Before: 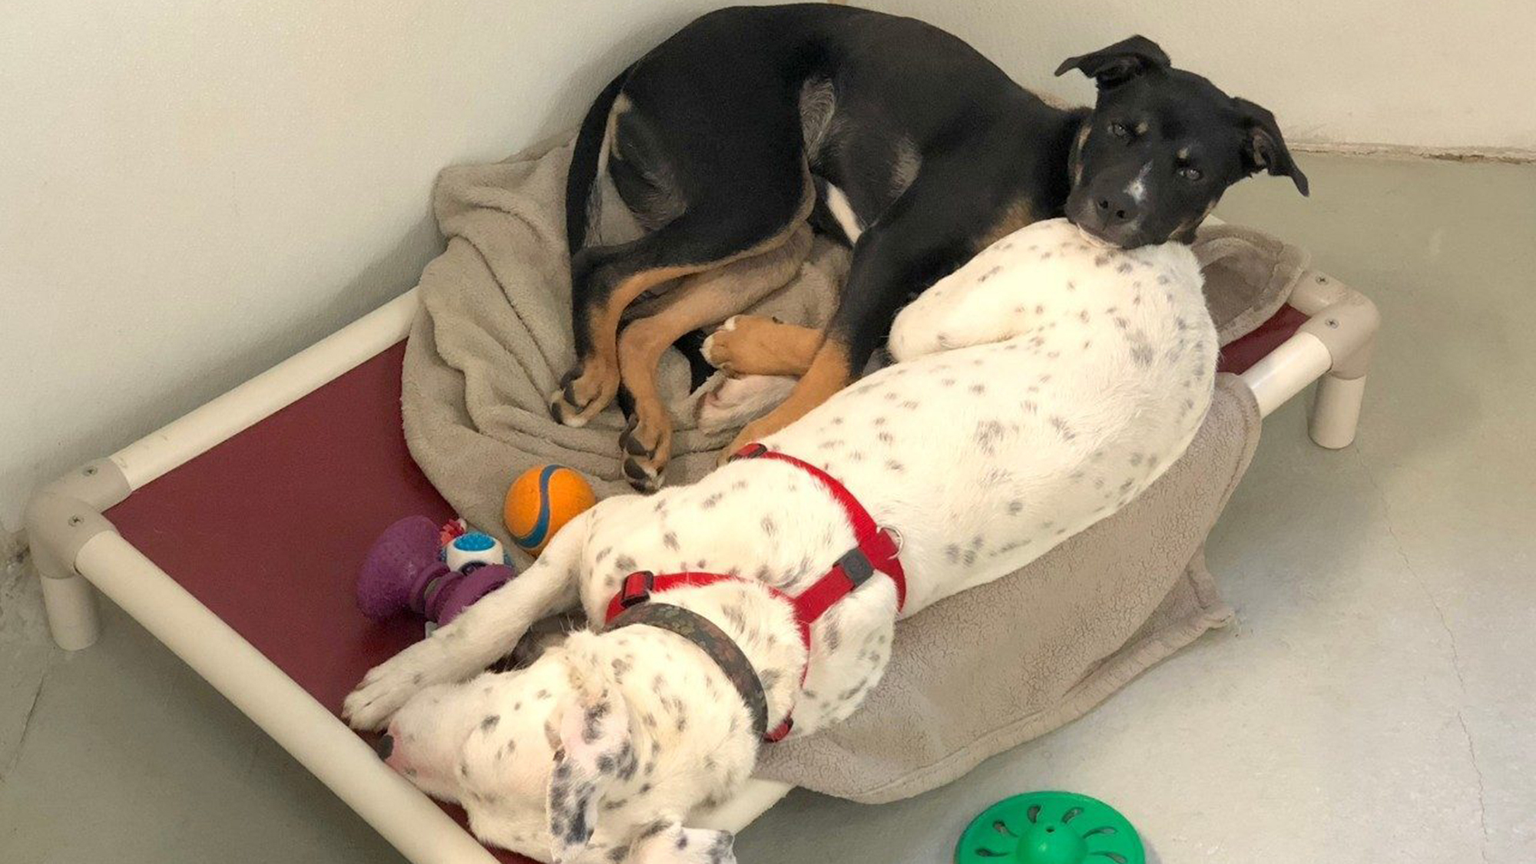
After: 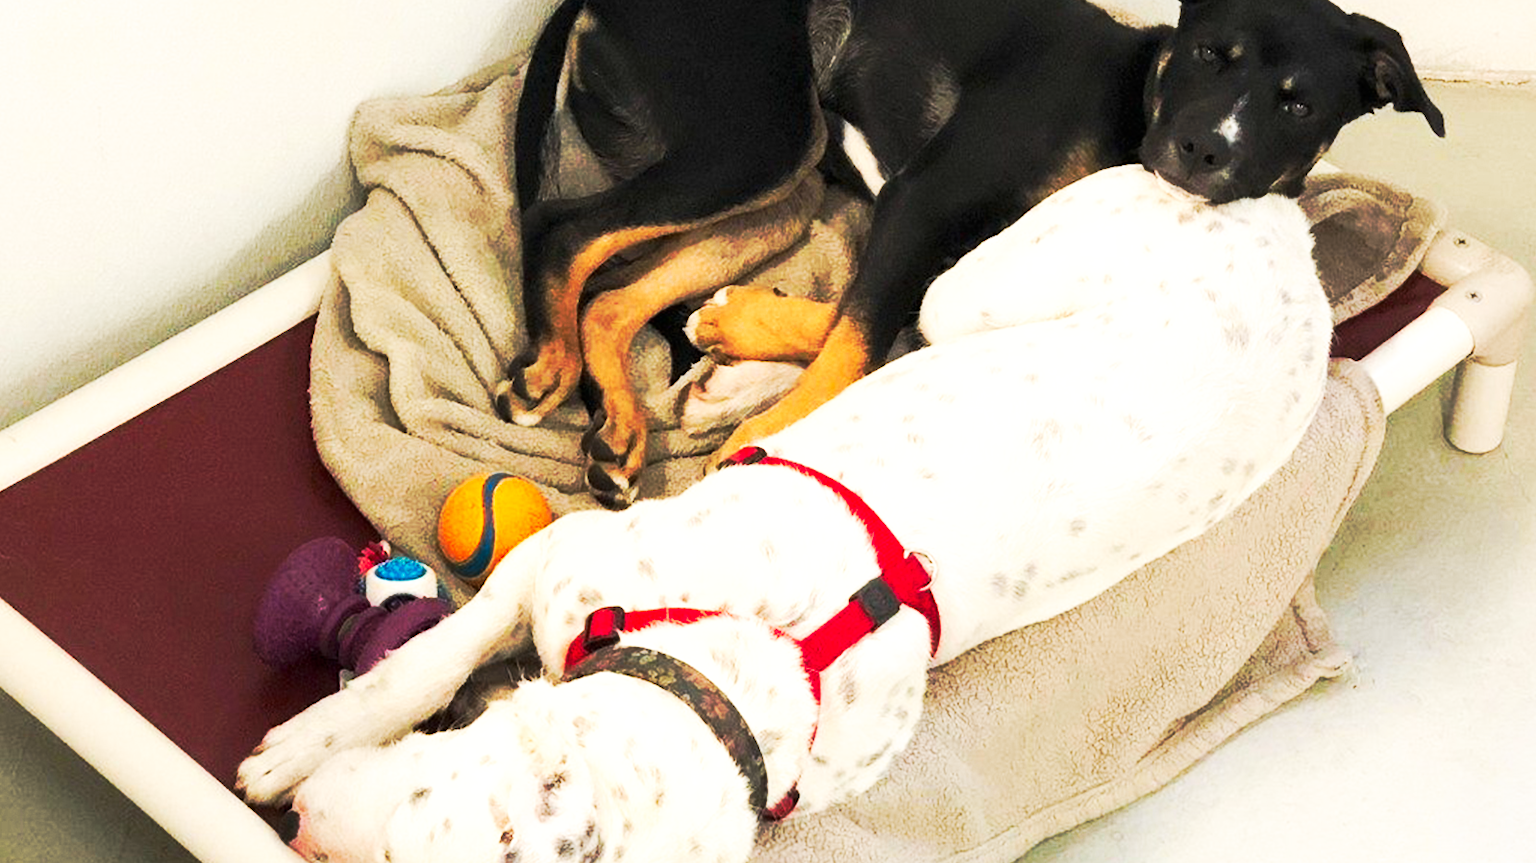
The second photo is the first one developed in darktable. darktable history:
tone equalizer: -8 EV -0.417 EV, -7 EV -0.389 EV, -6 EV -0.333 EV, -5 EV -0.222 EV, -3 EV 0.222 EV, -2 EV 0.333 EV, -1 EV 0.389 EV, +0 EV 0.417 EV, edges refinement/feathering 500, mask exposure compensation -1.57 EV, preserve details no
crop and rotate: left 10.071%, top 10.071%, right 10.02%, bottom 10.02%
tone curve: curves: ch0 [(0, 0) (0.003, 0.003) (0.011, 0.008) (0.025, 0.018) (0.044, 0.04) (0.069, 0.062) (0.1, 0.09) (0.136, 0.121) (0.177, 0.158) (0.224, 0.197) (0.277, 0.255) (0.335, 0.314) (0.399, 0.391) (0.468, 0.496) (0.543, 0.683) (0.623, 0.801) (0.709, 0.883) (0.801, 0.94) (0.898, 0.984) (1, 1)], preserve colors none
